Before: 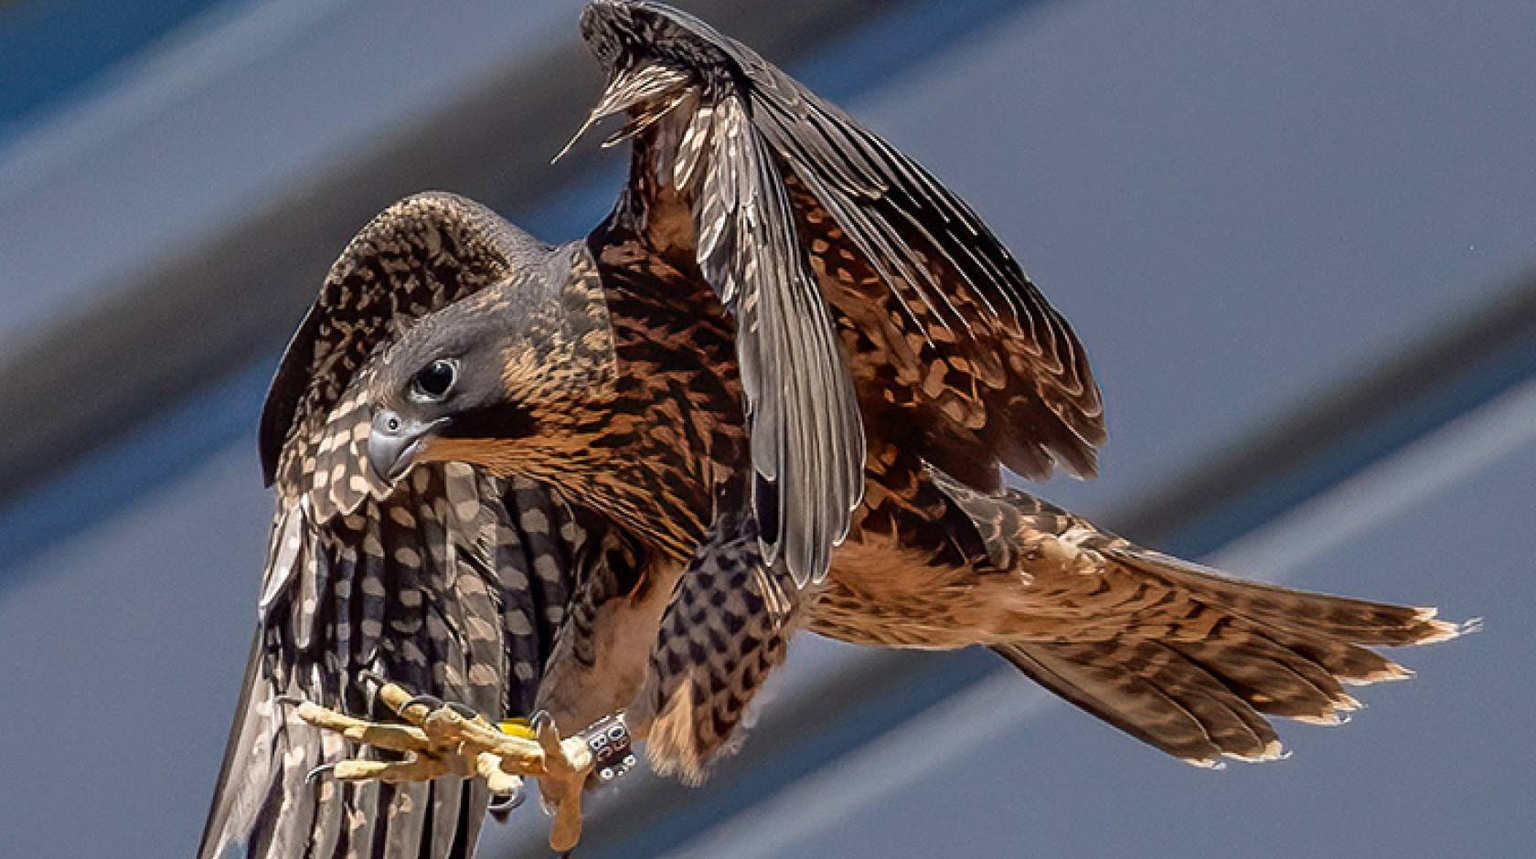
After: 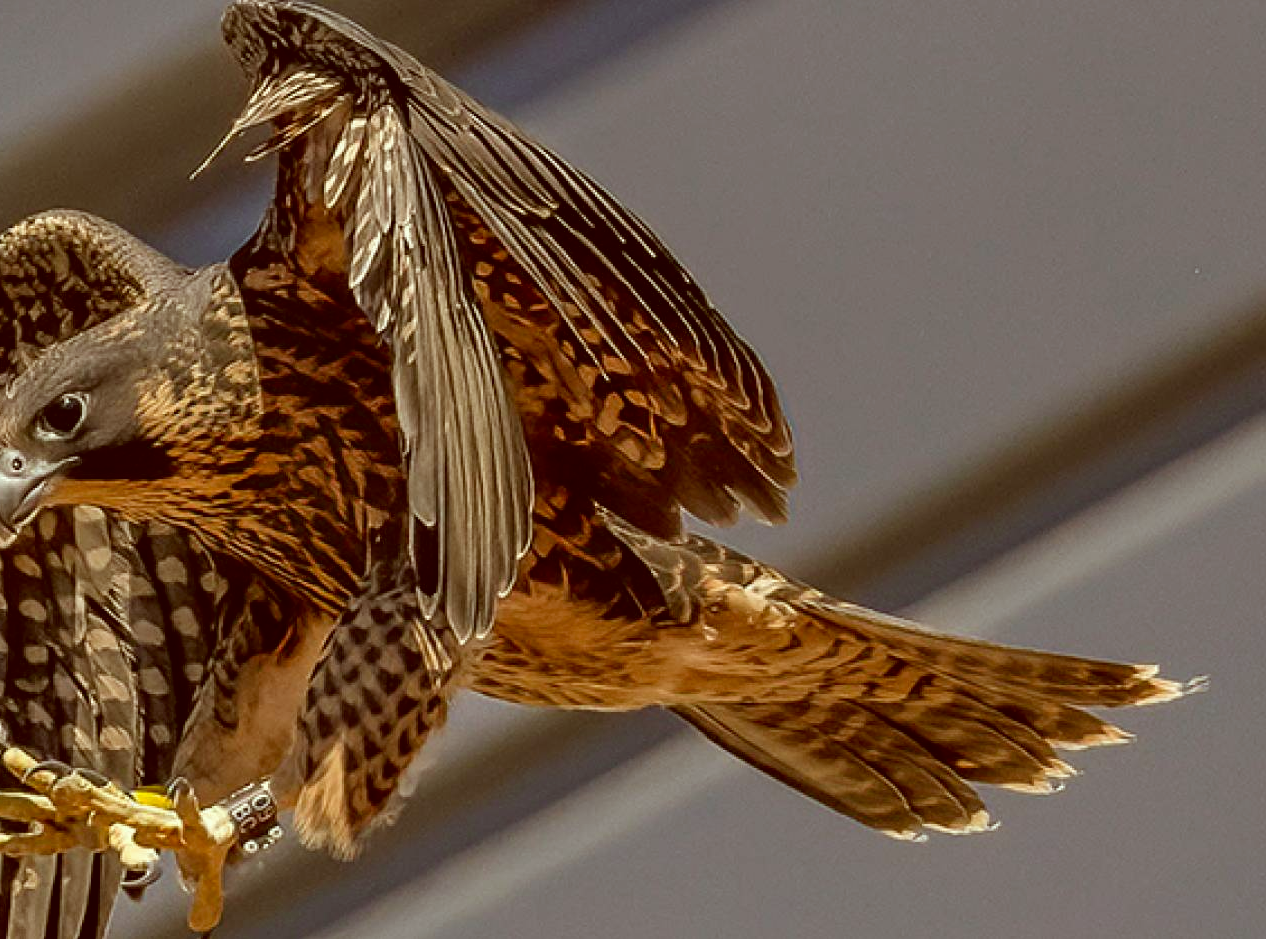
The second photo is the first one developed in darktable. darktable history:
crop and rotate: left 24.6%
color balance: mode lift, gamma, gain (sRGB)
color correction: highlights a* -5.94, highlights b* 9.48, shadows a* 10.12, shadows b* 23.94
